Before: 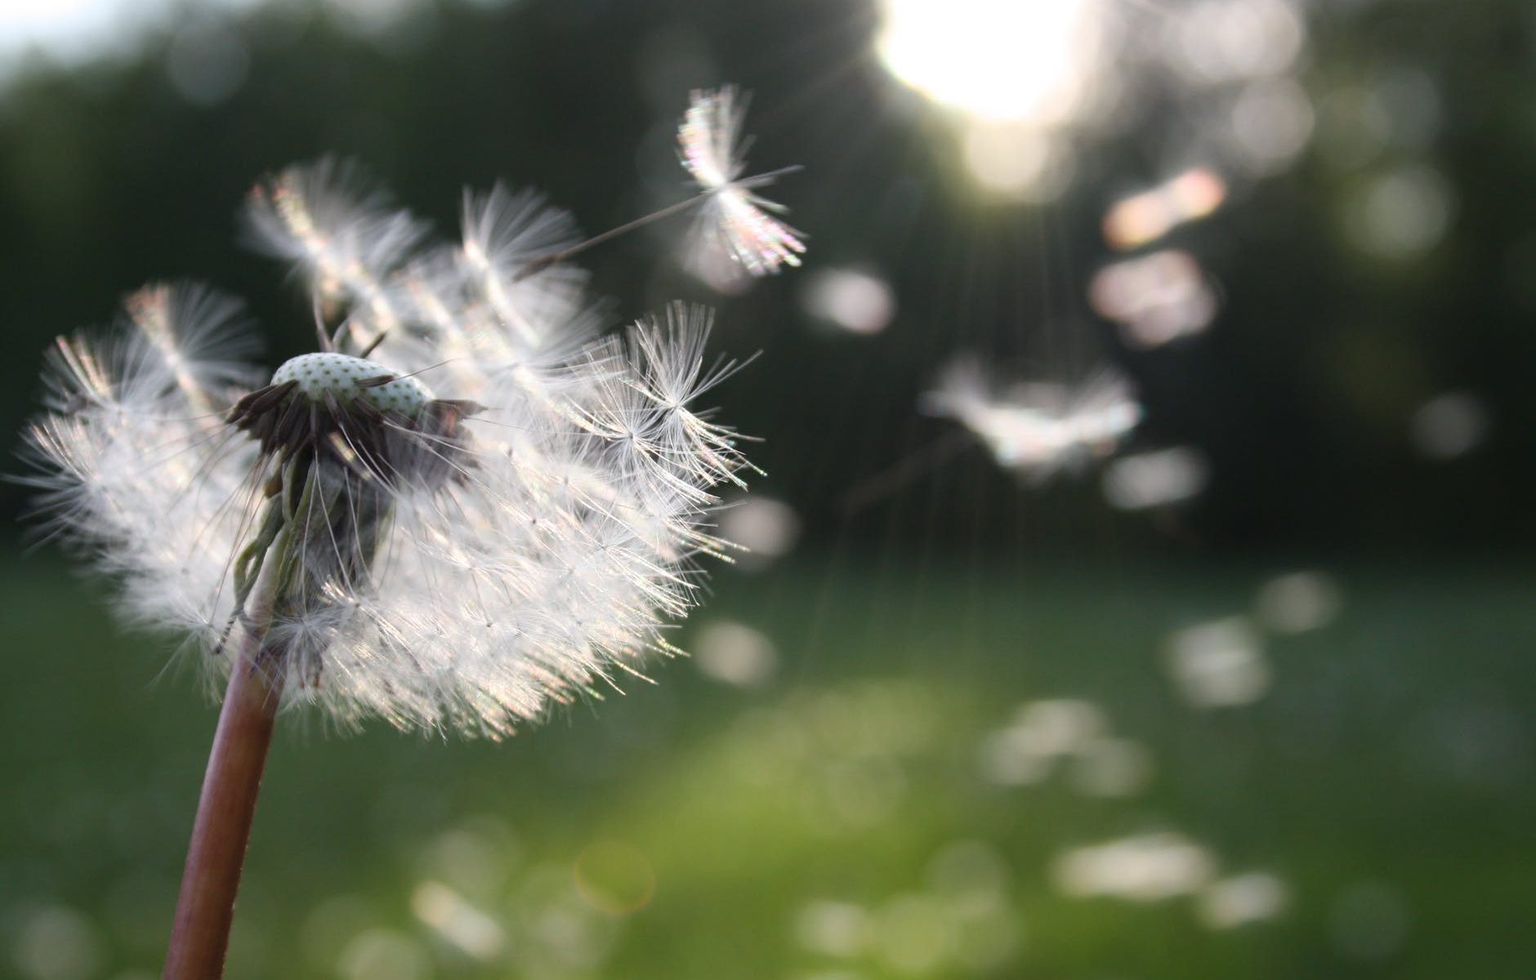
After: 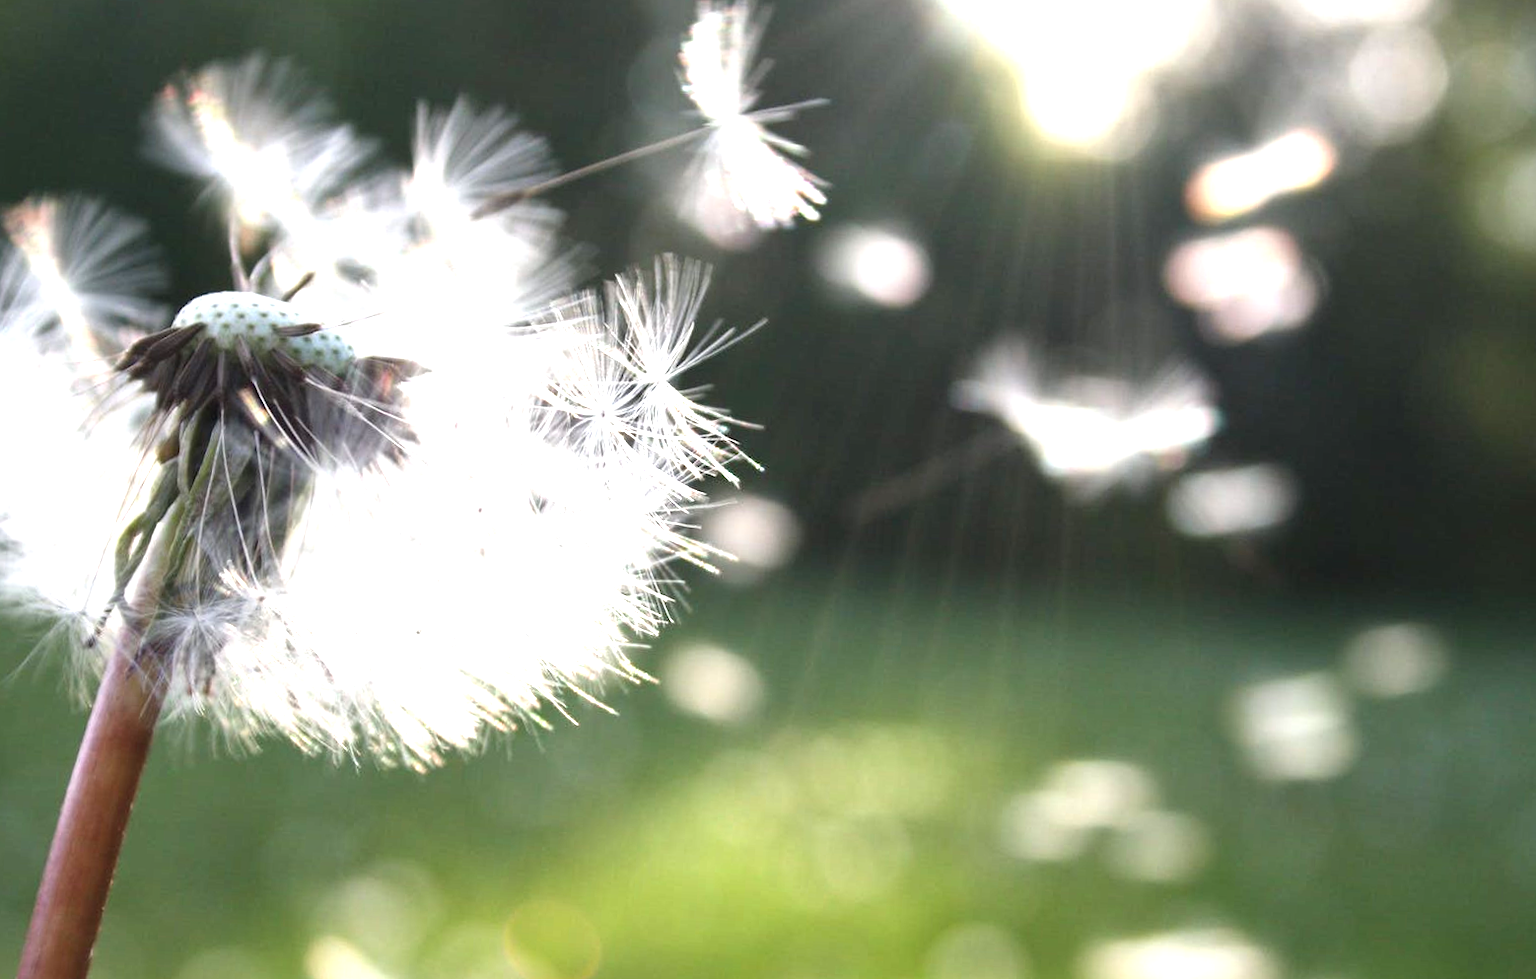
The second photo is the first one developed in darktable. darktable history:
exposure: black level correction 0, exposure 1.198 EV, compensate exposure bias true, compensate highlight preservation false
crop and rotate: angle -3.27°, left 5.211%, top 5.211%, right 4.607%, bottom 4.607%
local contrast: mode bilateral grid, contrast 25, coarseness 50, detail 123%, midtone range 0.2
